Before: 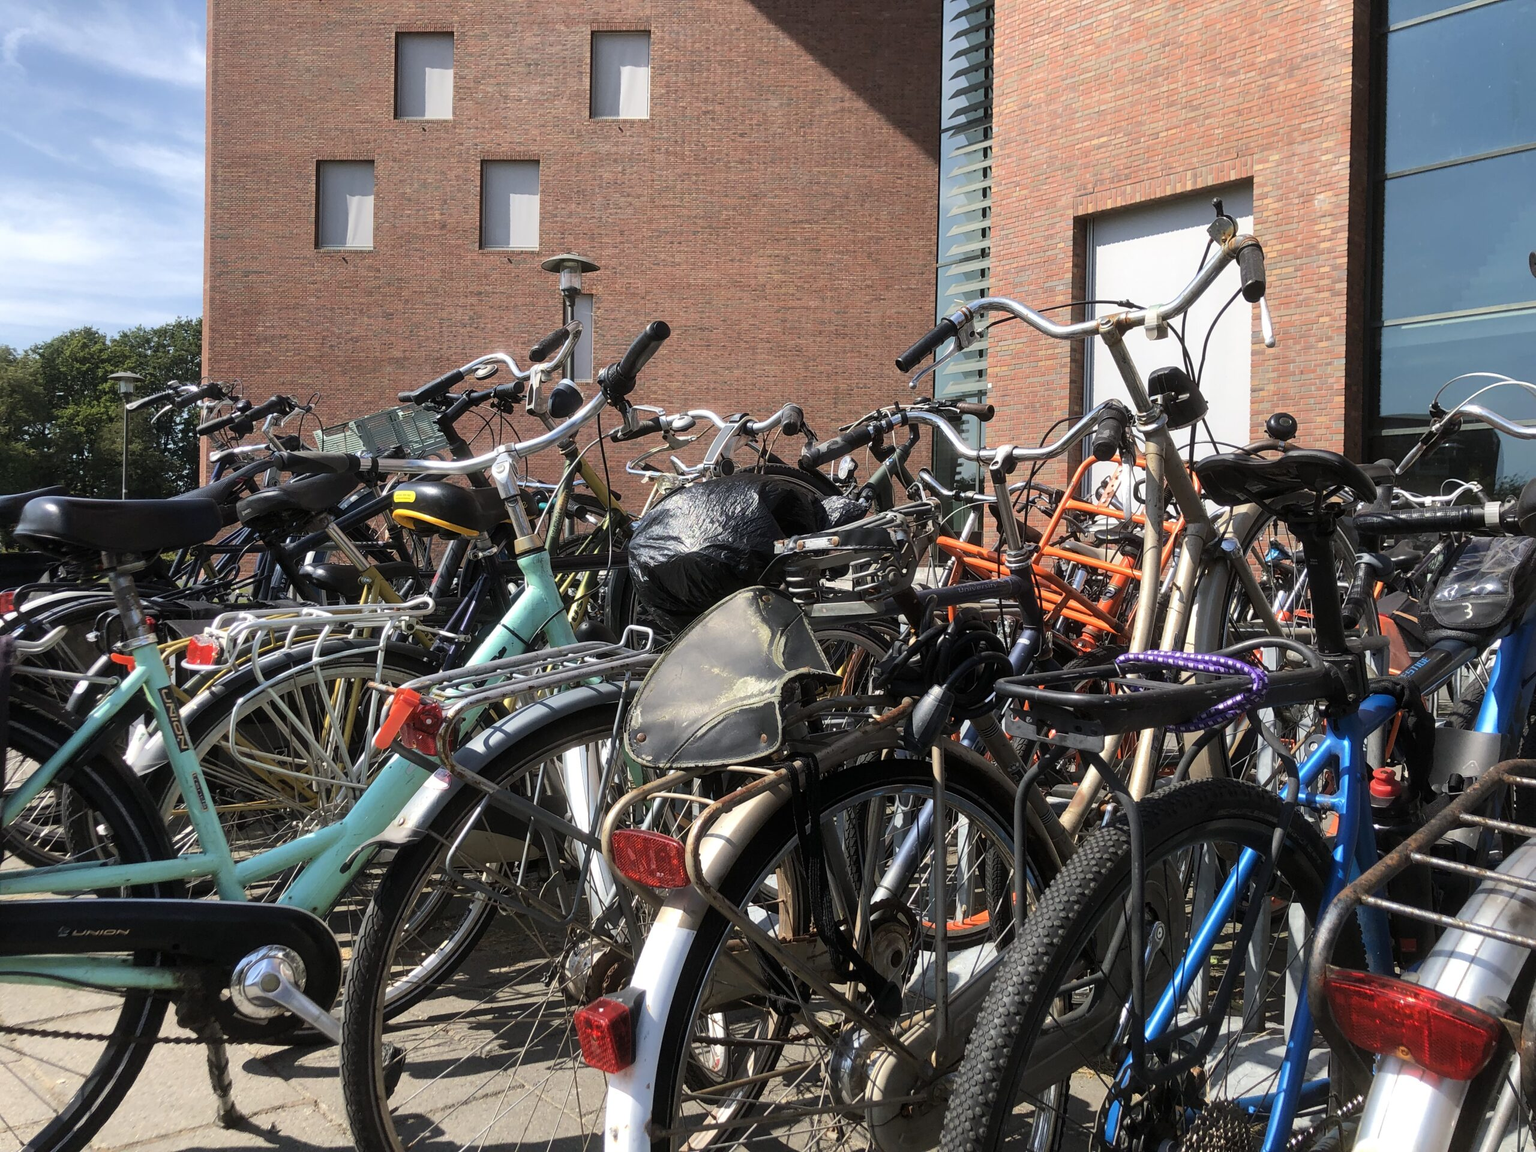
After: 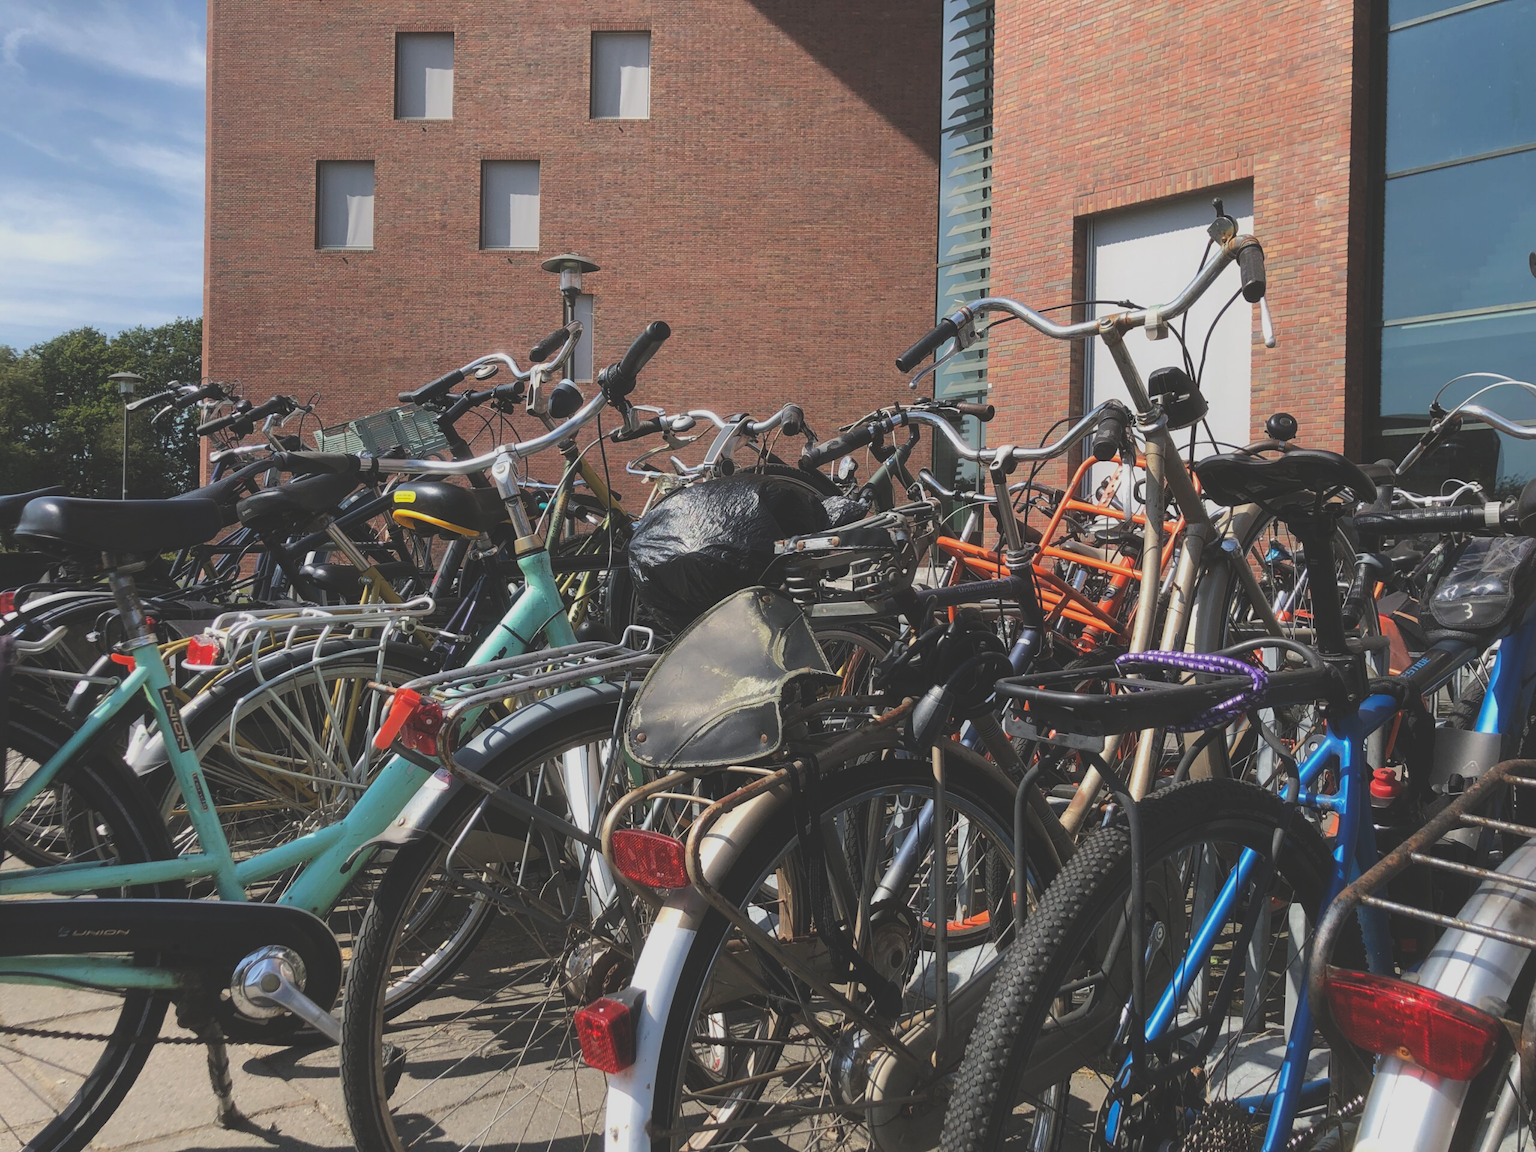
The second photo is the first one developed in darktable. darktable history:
exposure: black level correction -0.035, exposure -0.495 EV, compensate highlight preservation false
